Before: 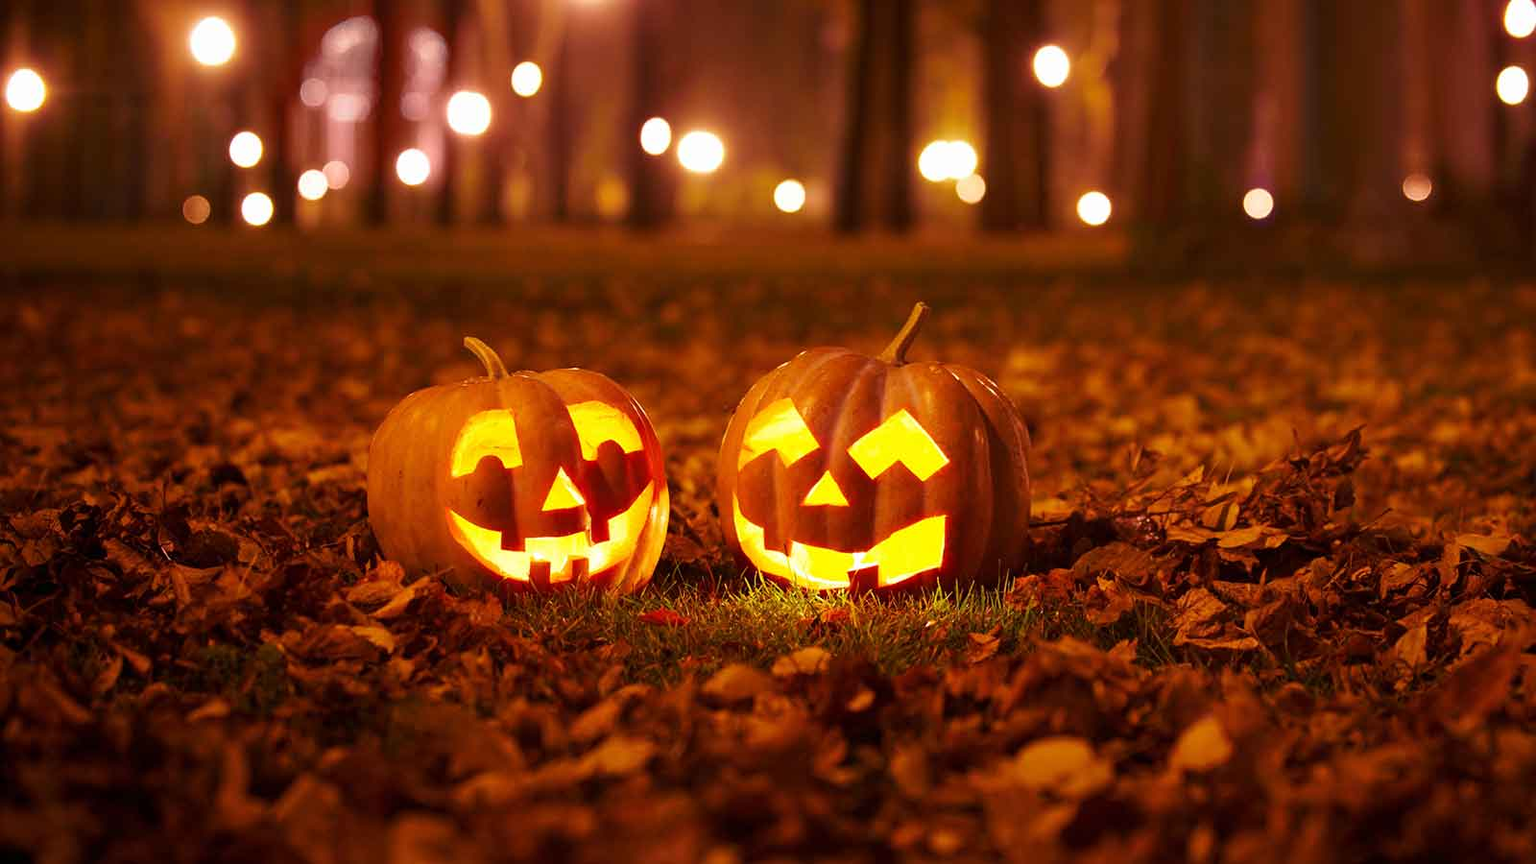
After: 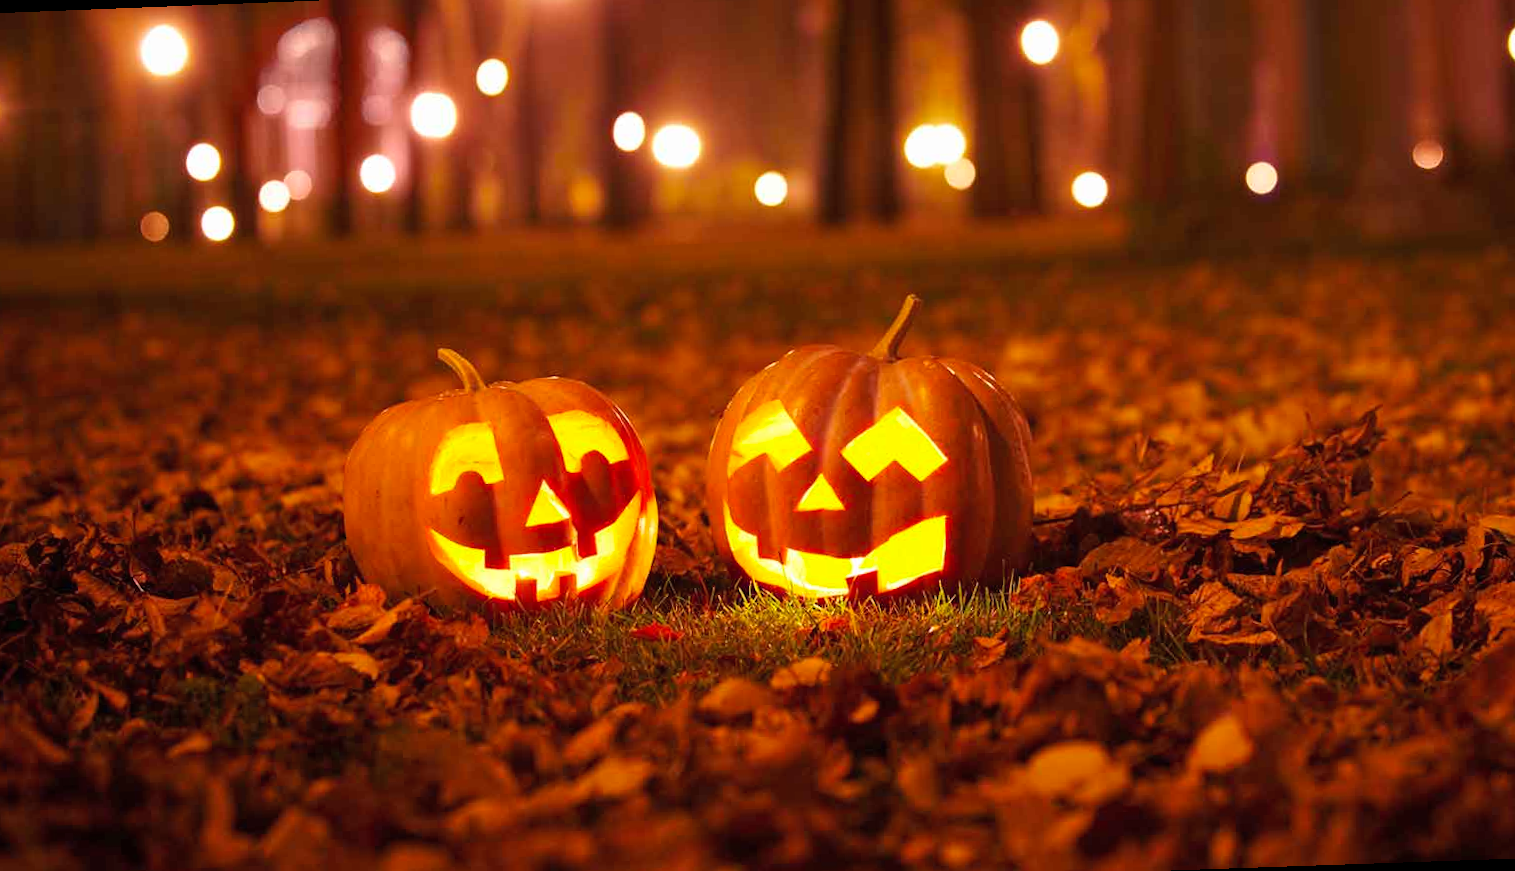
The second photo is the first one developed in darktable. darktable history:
exposure: compensate highlight preservation false
contrast brightness saturation: contrast 0.03, brightness 0.06, saturation 0.13
rotate and perspective: rotation -2.12°, lens shift (vertical) 0.009, lens shift (horizontal) -0.008, automatic cropping original format, crop left 0.036, crop right 0.964, crop top 0.05, crop bottom 0.959
